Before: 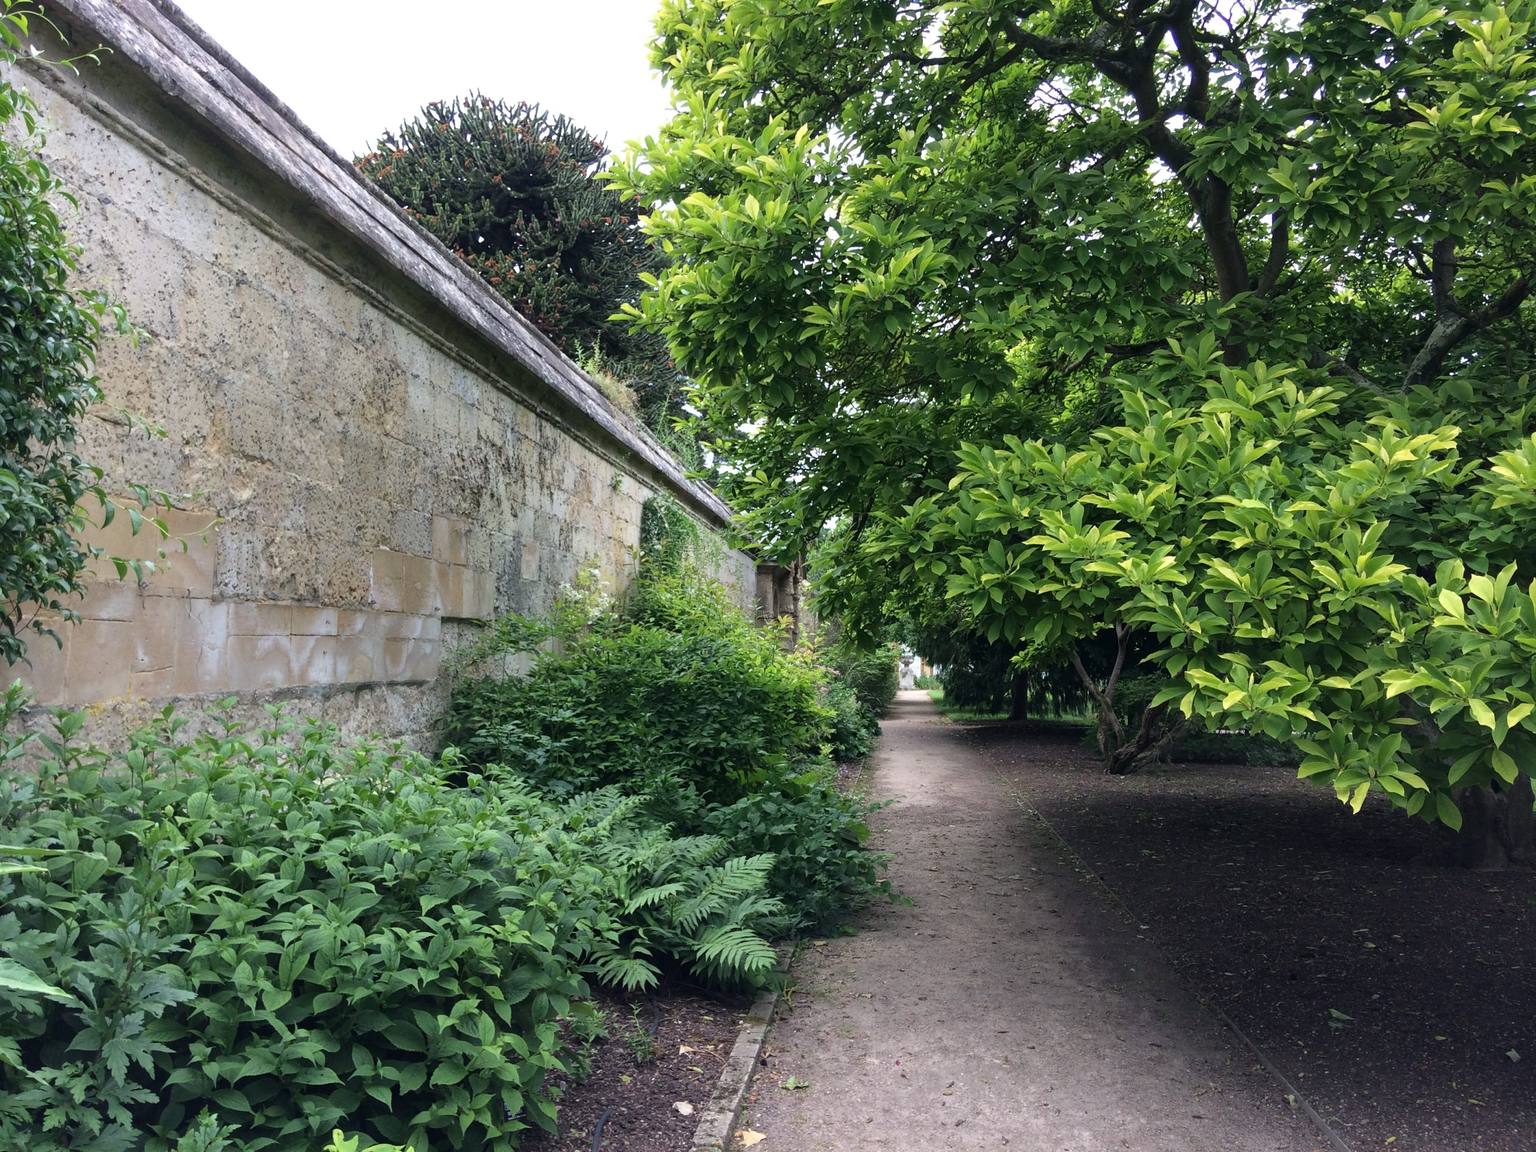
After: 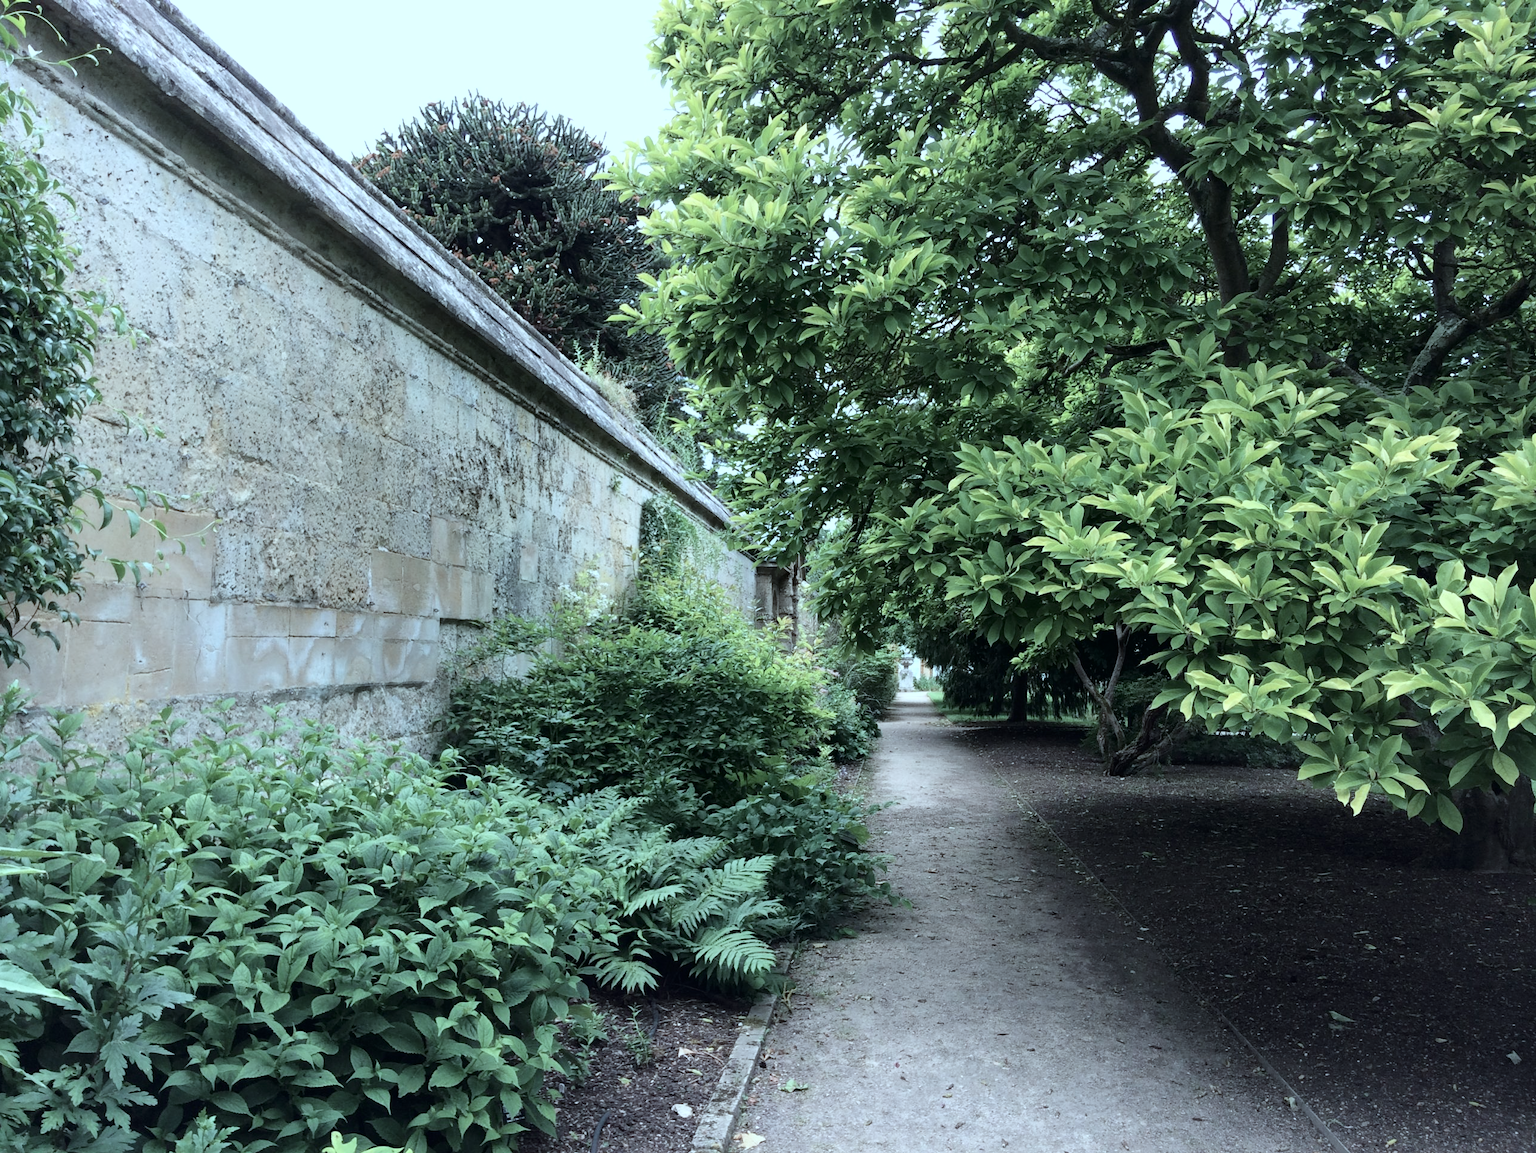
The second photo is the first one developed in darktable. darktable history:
tone curve: curves: ch0 [(0, 0) (0.004, 0.001) (0.133, 0.112) (0.325, 0.362) (0.832, 0.893) (1, 1)], color space Lab, independent channels, preserve colors none
crop and rotate: left 0.194%, bottom 0.003%
color correction: highlights a* -13.17, highlights b* -17.36, saturation 0.706
